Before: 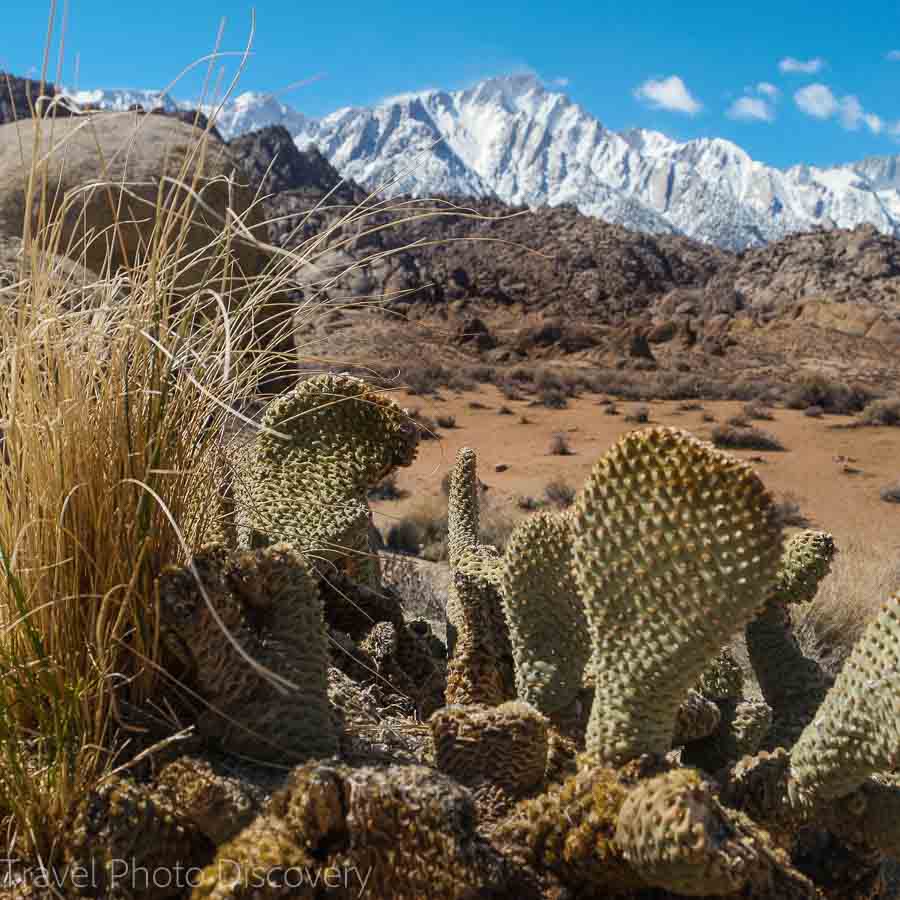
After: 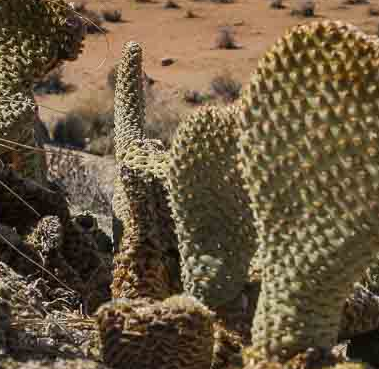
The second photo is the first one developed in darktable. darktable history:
crop: left 37.221%, top 45.169%, right 20.63%, bottom 13.777%
